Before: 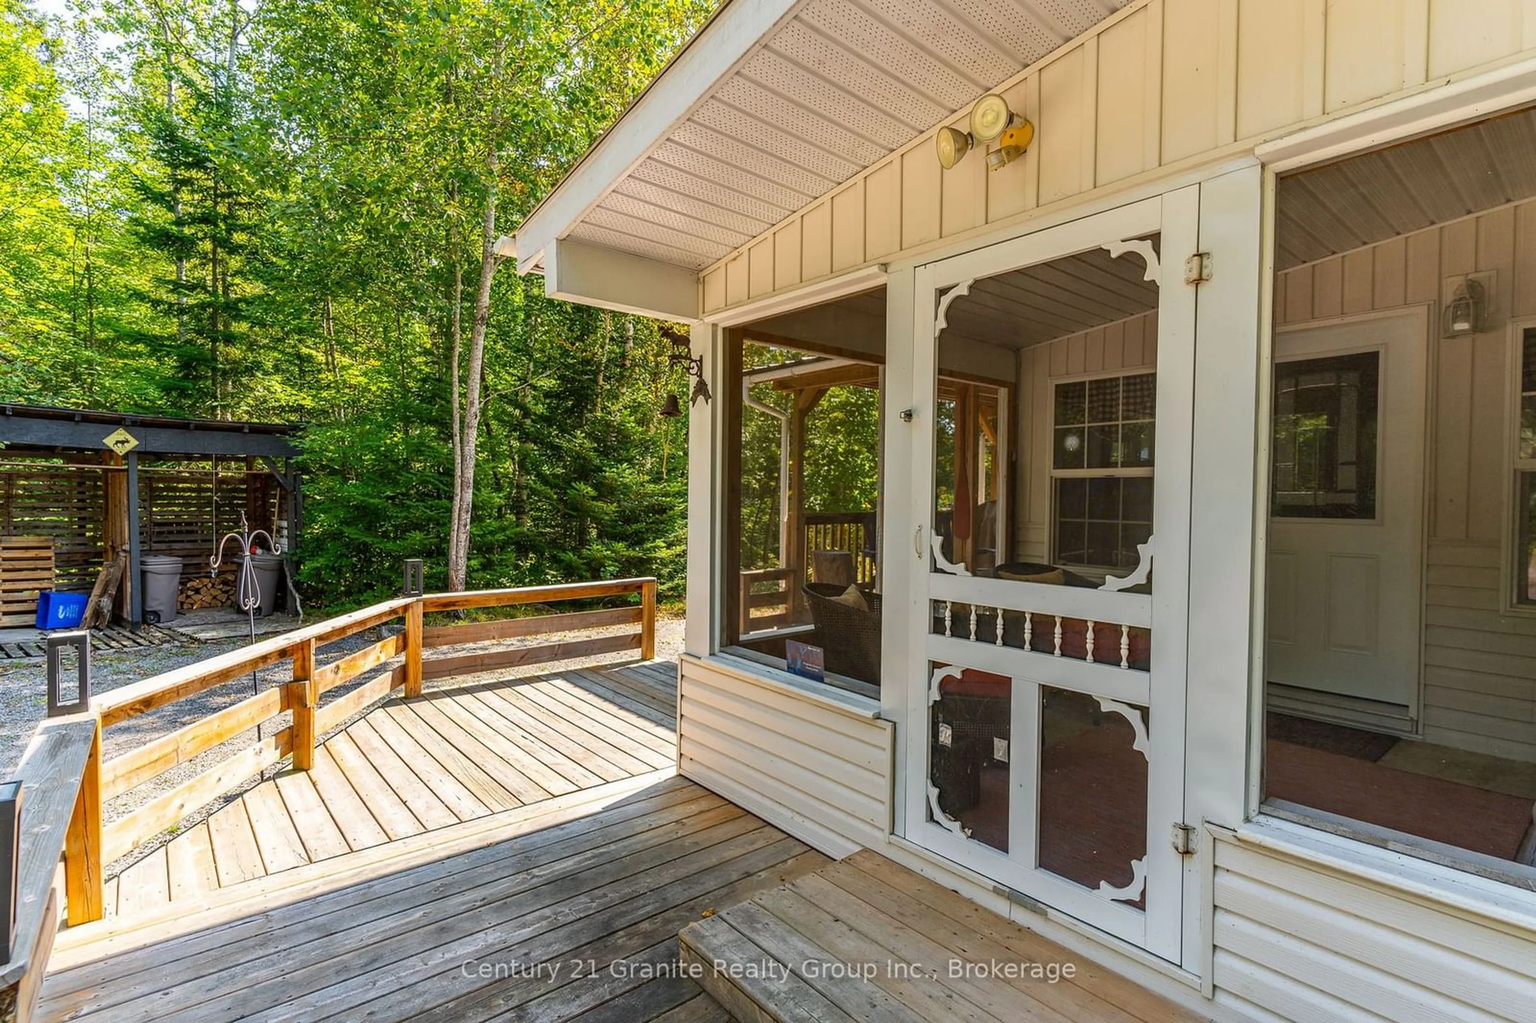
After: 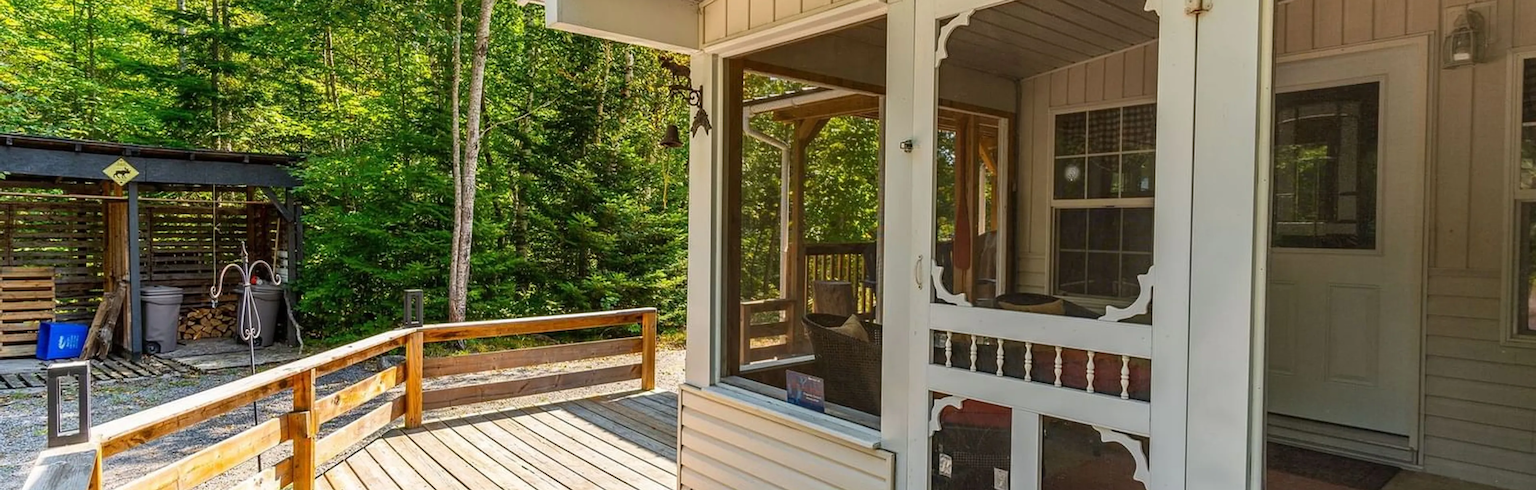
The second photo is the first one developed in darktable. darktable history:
crop and rotate: top 26.391%, bottom 25.692%
